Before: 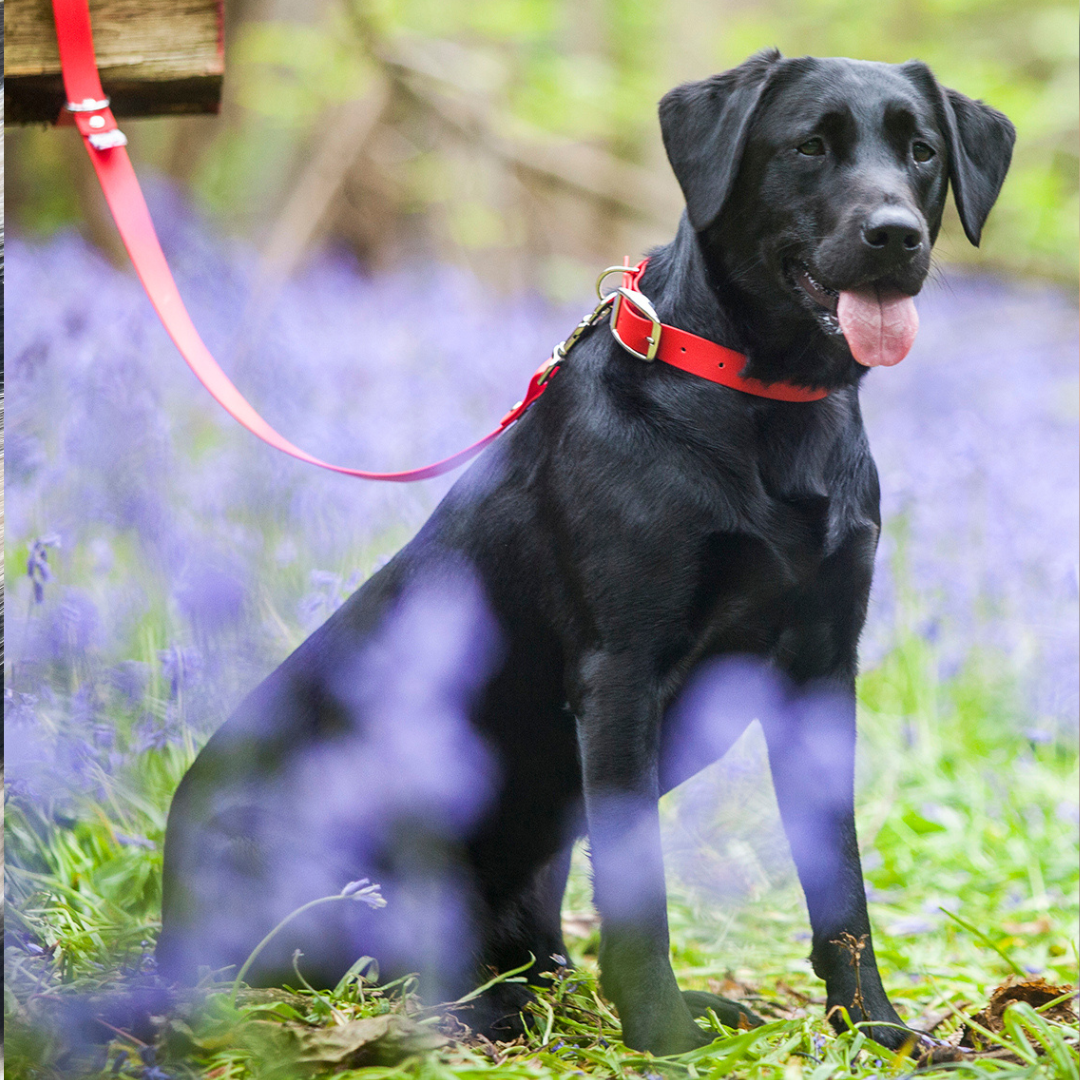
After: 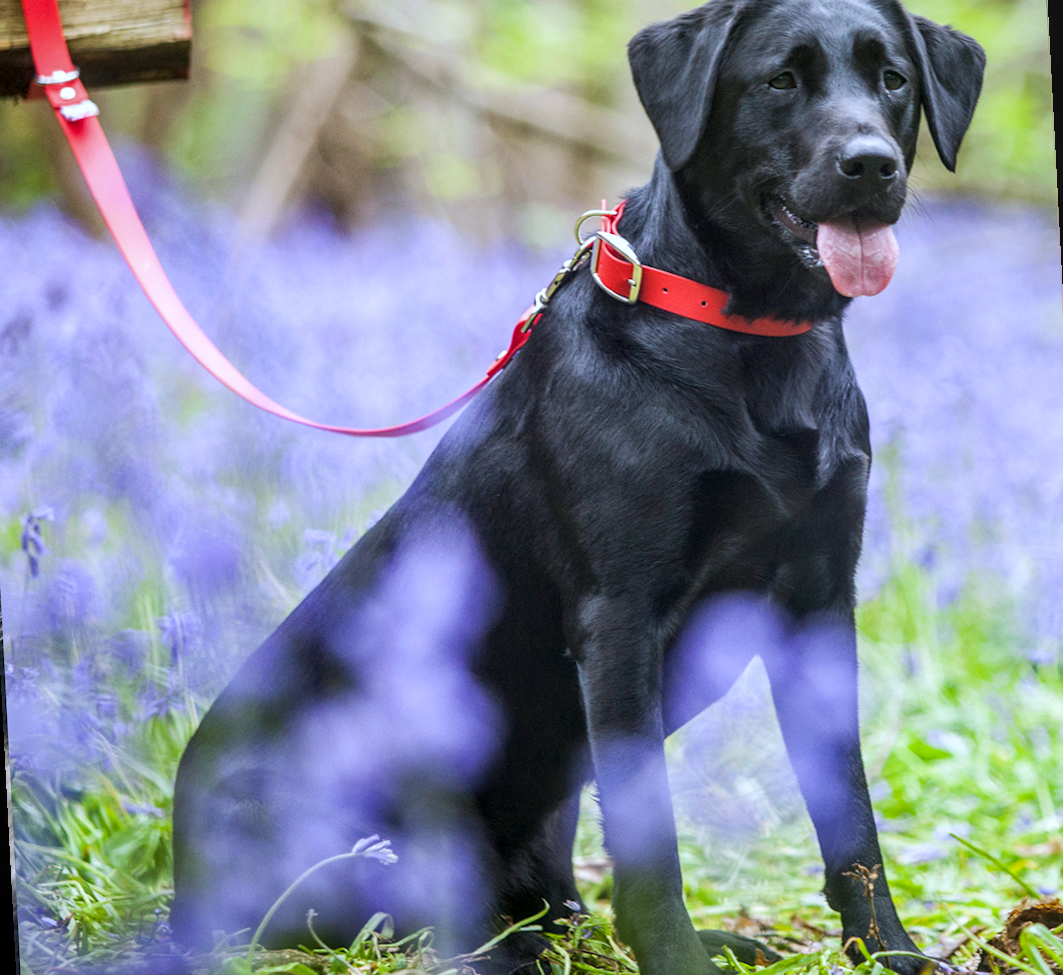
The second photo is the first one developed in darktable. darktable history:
local contrast: on, module defaults
white balance: red 0.954, blue 1.079
rotate and perspective: rotation -3°, crop left 0.031, crop right 0.968, crop top 0.07, crop bottom 0.93
